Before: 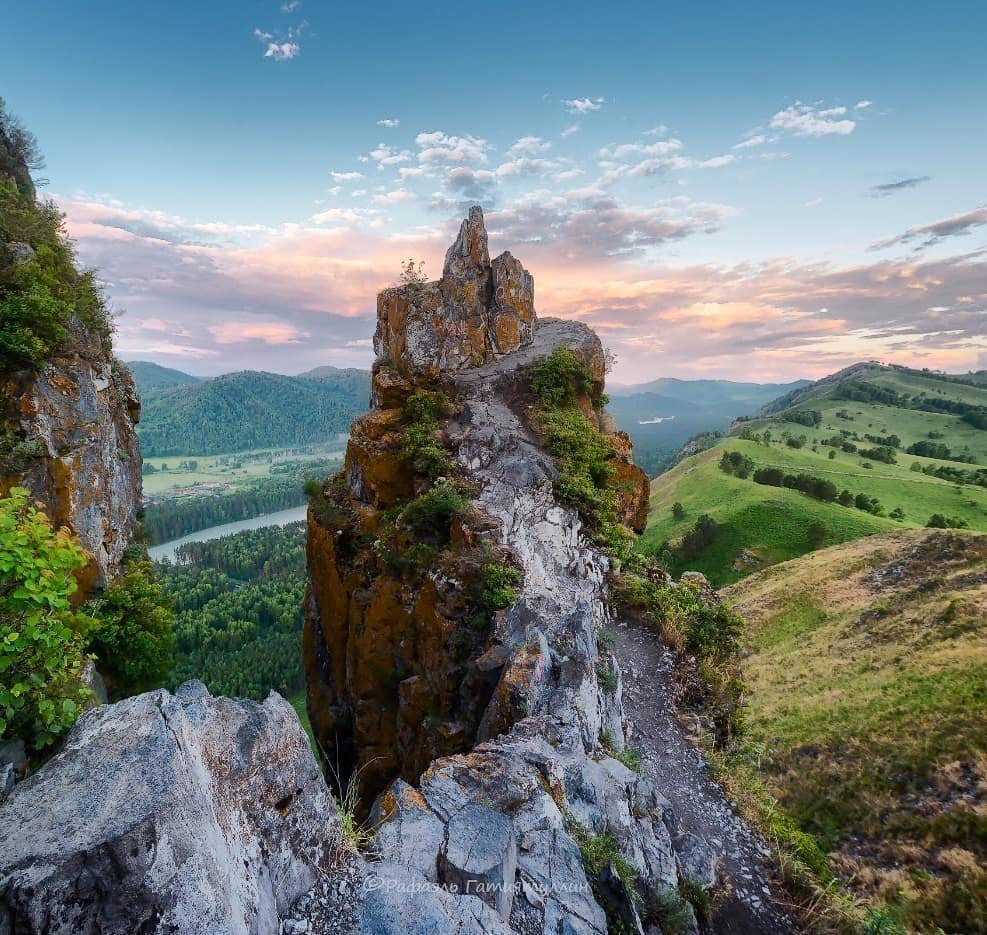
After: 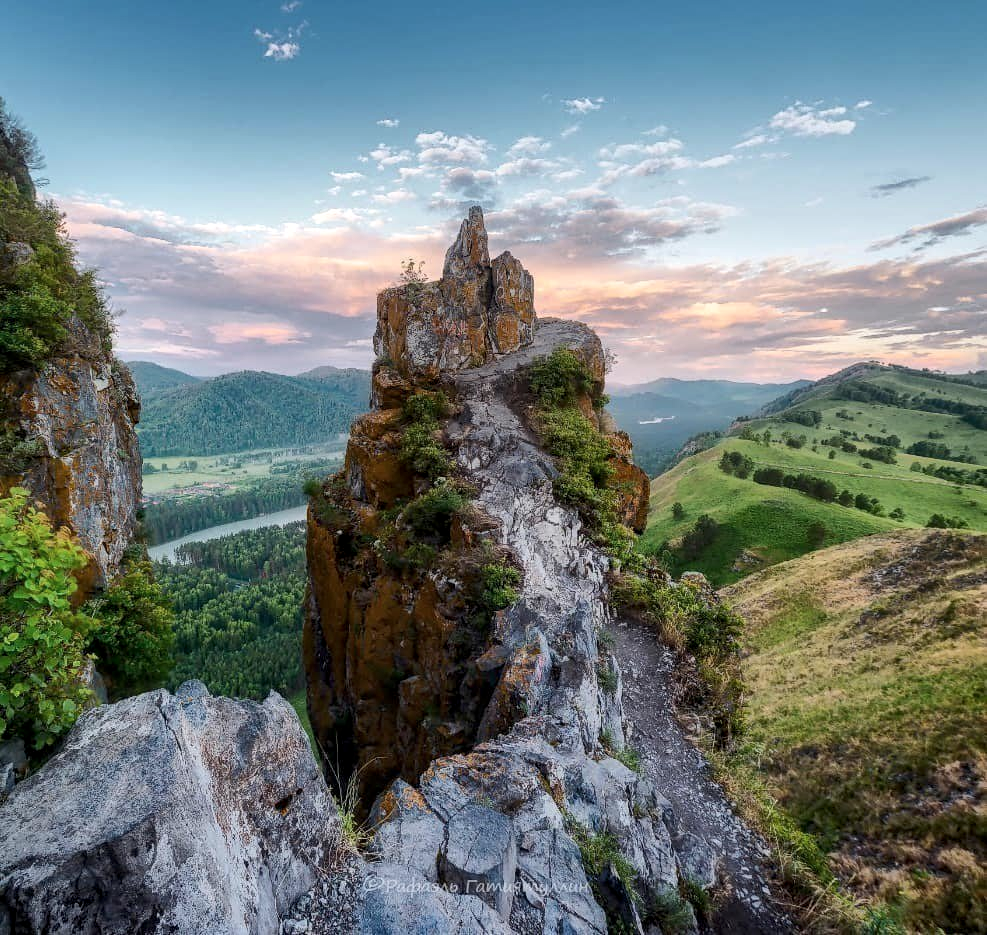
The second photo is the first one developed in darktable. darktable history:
contrast brightness saturation: saturation -0.058
local contrast: on, module defaults
